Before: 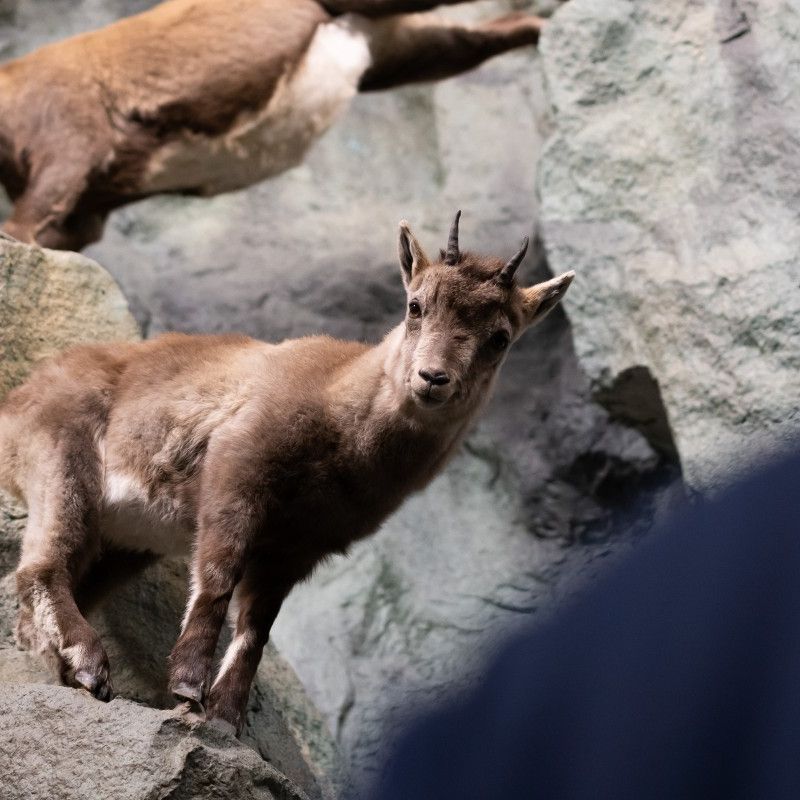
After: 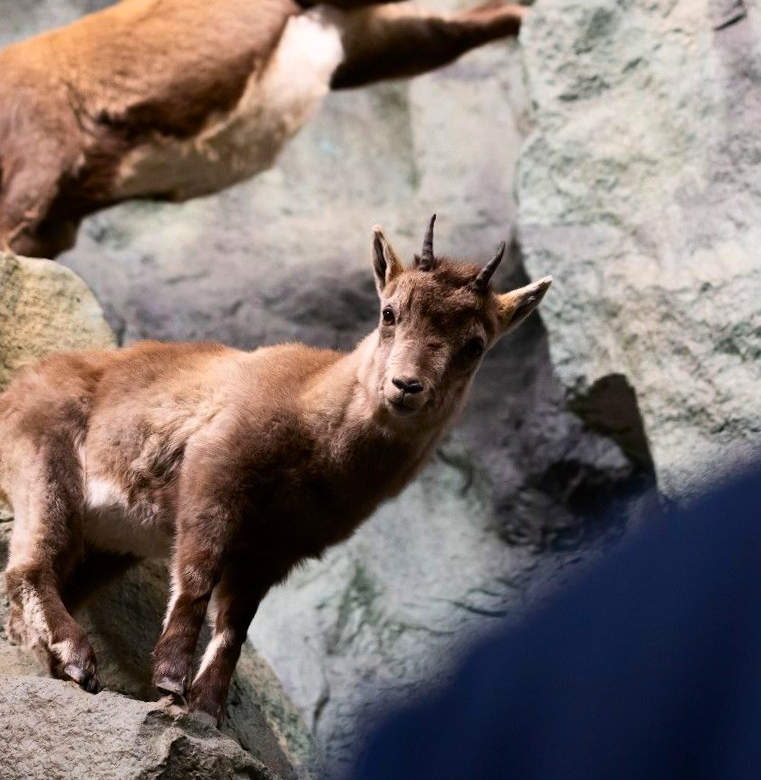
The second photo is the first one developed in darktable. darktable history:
contrast brightness saturation: contrast 0.16, saturation 0.32
rotate and perspective: rotation 0.074°, lens shift (vertical) 0.096, lens shift (horizontal) -0.041, crop left 0.043, crop right 0.952, crop top 0.024, crop bottom 0.979
